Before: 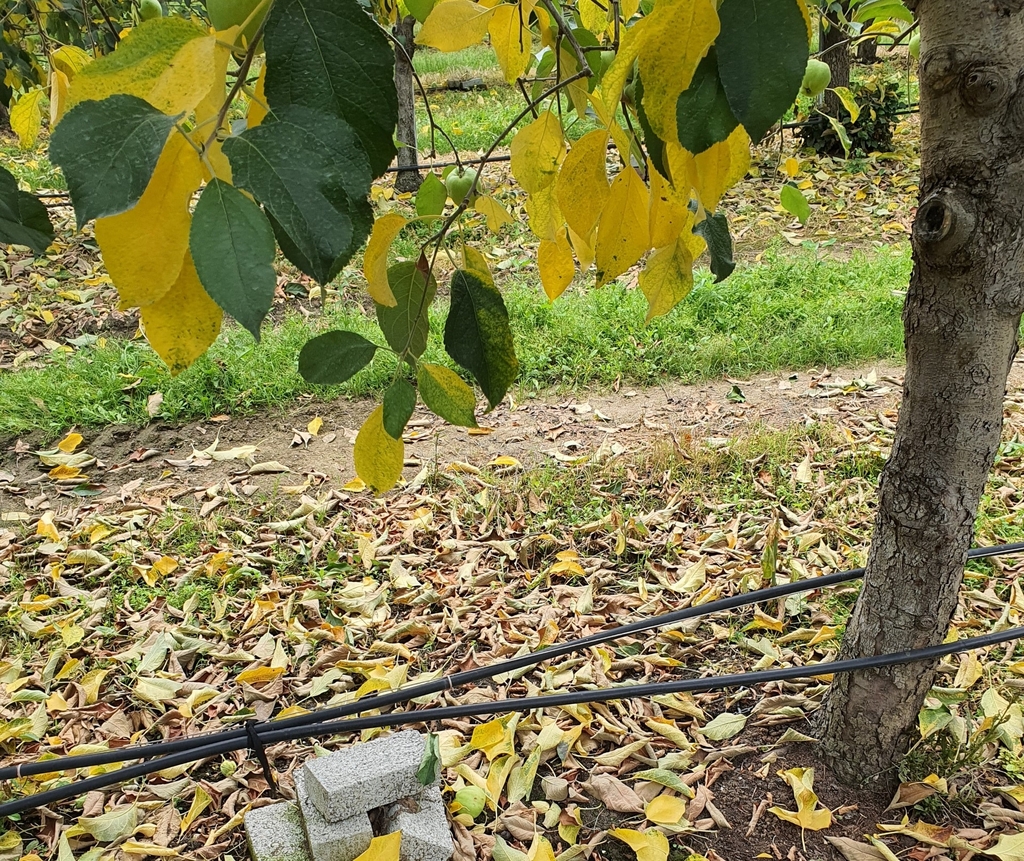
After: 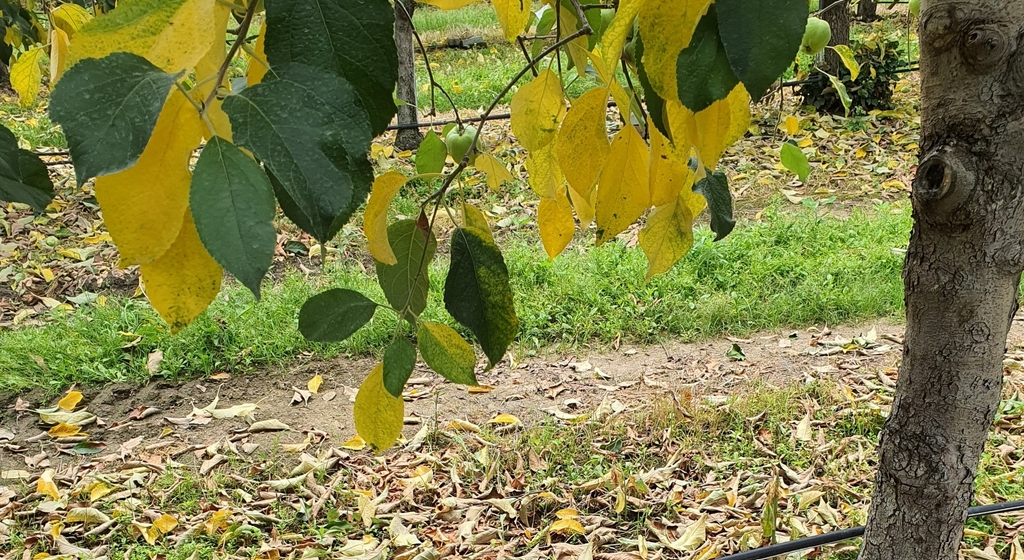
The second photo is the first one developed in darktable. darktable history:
crop and rotate: top 4.923%, bottom 29.95%
